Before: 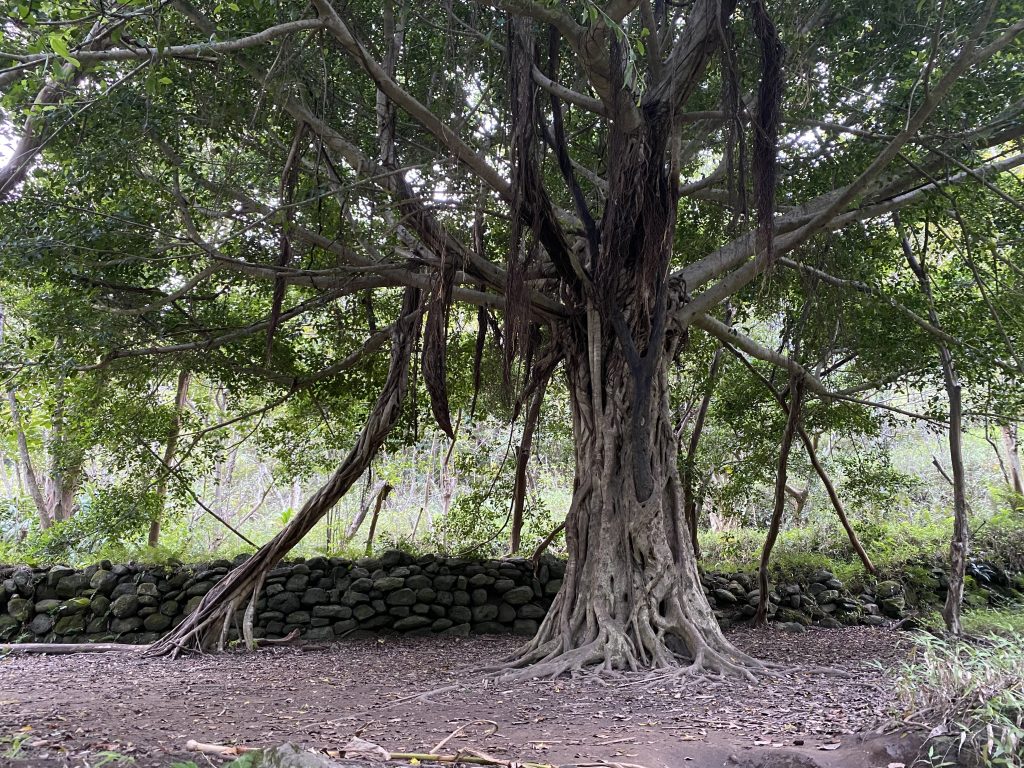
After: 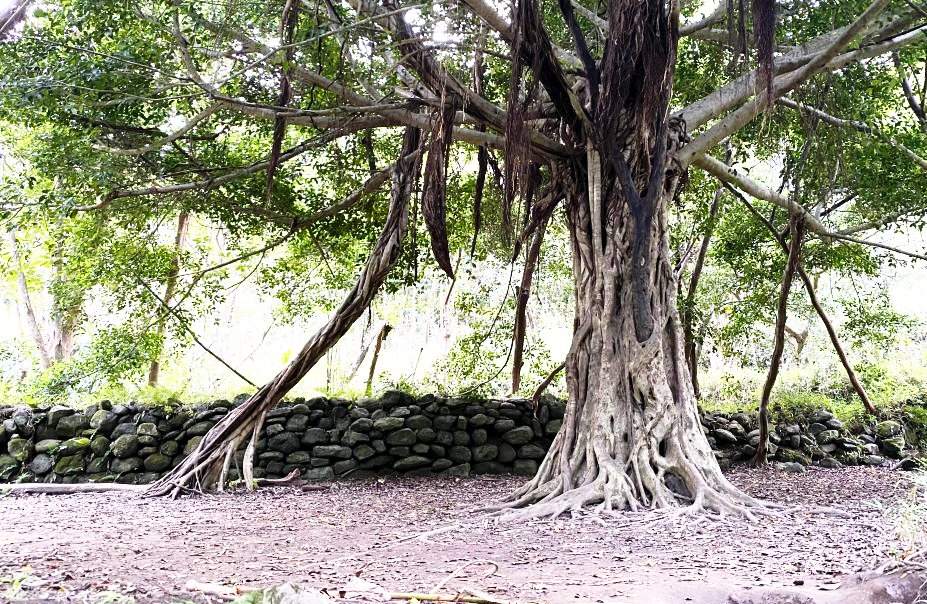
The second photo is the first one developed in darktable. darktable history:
base curve: curves: ch0 [(0, 0) (0.026, 0.03) (0.109, 0.232) (0.351, 0.748) (0.669, 0.968) (1, 1)], preserve colors none
exposure: black level correction 0.001, exposure 0.5 EV, compensate exposure bias true, compensate highlight preservation false
crop: top 20.916%, right 9.437%, bottom 0.316%
